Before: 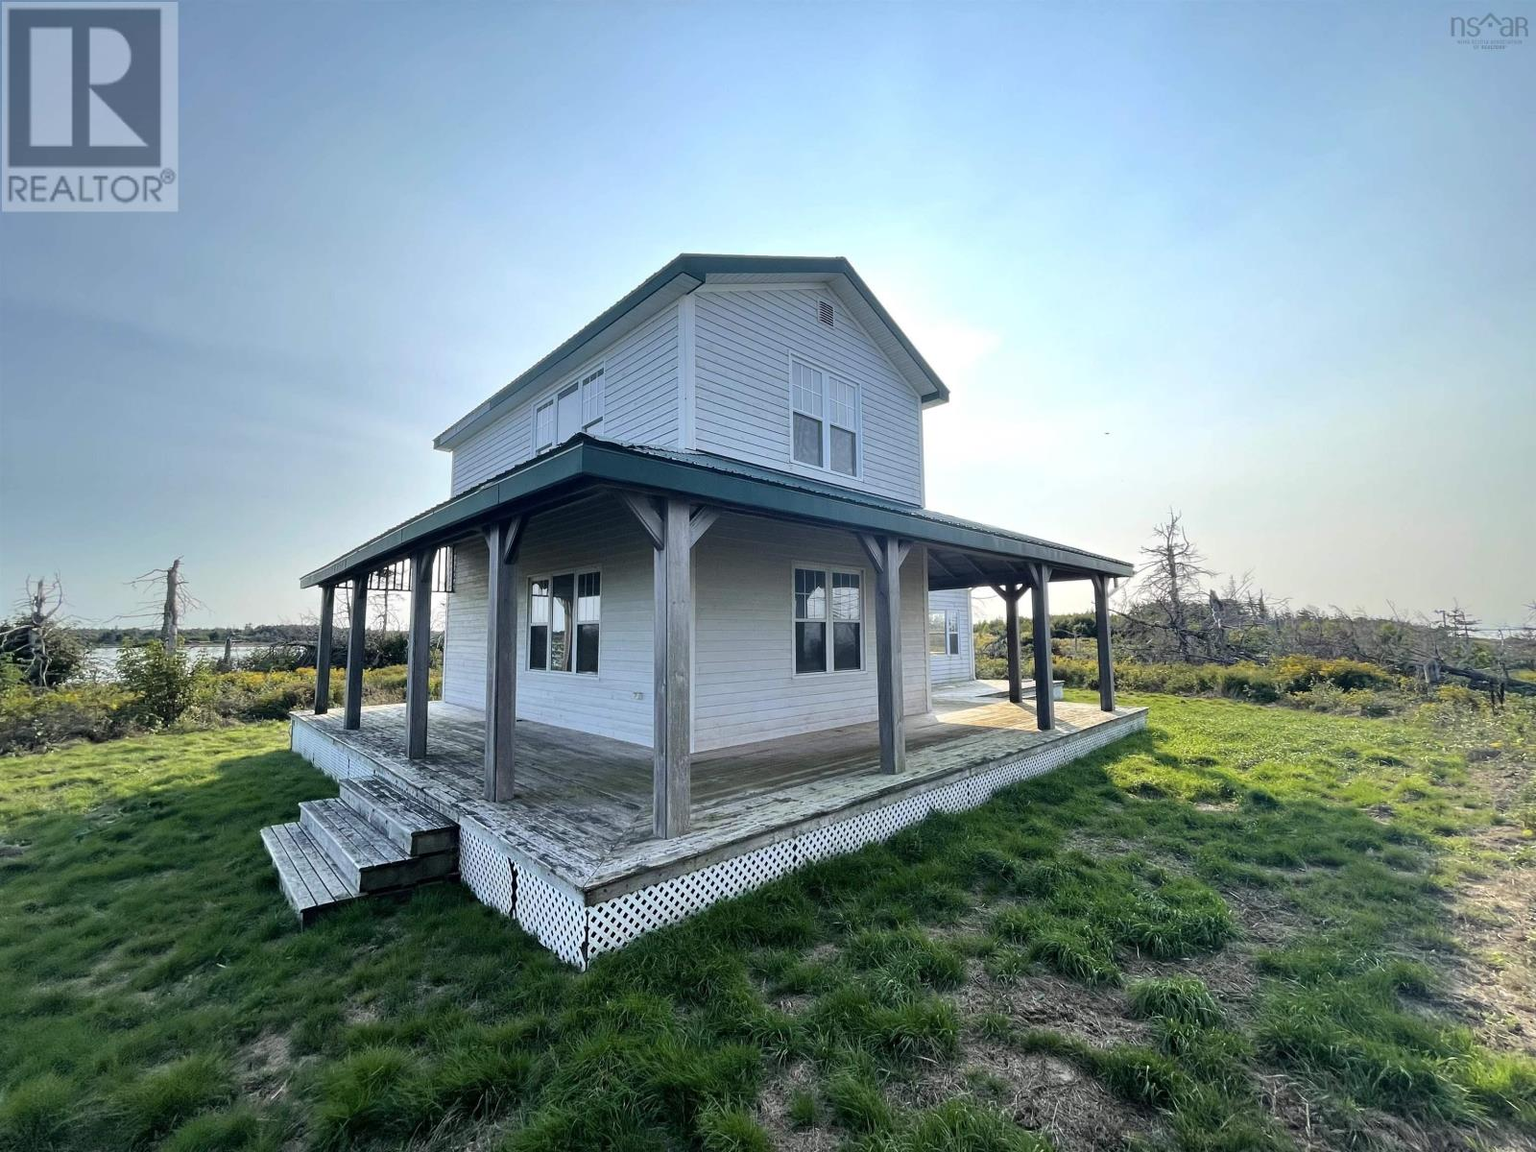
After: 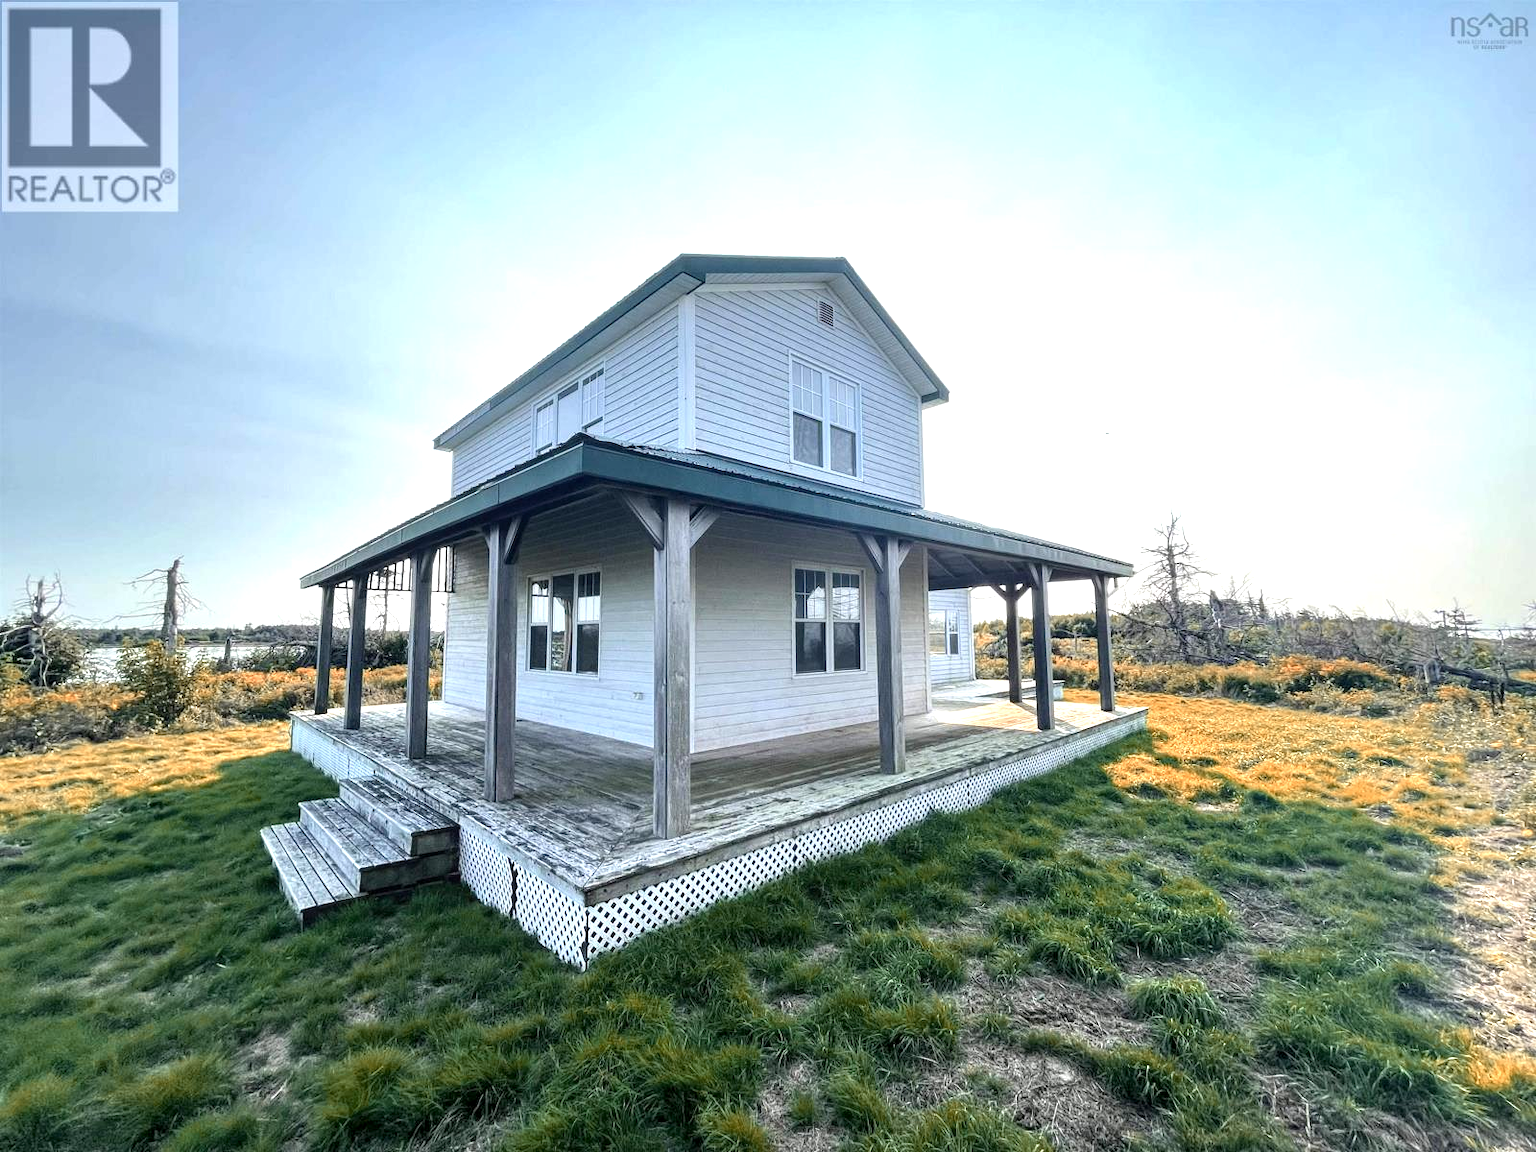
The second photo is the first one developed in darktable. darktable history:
local contrast: on, module defaults
exposure: exposure 0.667 EV, compensate exposure bias true, compensate highlight preservation false
color zones: curves: ch2 [(0, 0.5) (0.084, 0.497) (0.323, 0.335) (0.4, 0.497) (1, 0.5)]
